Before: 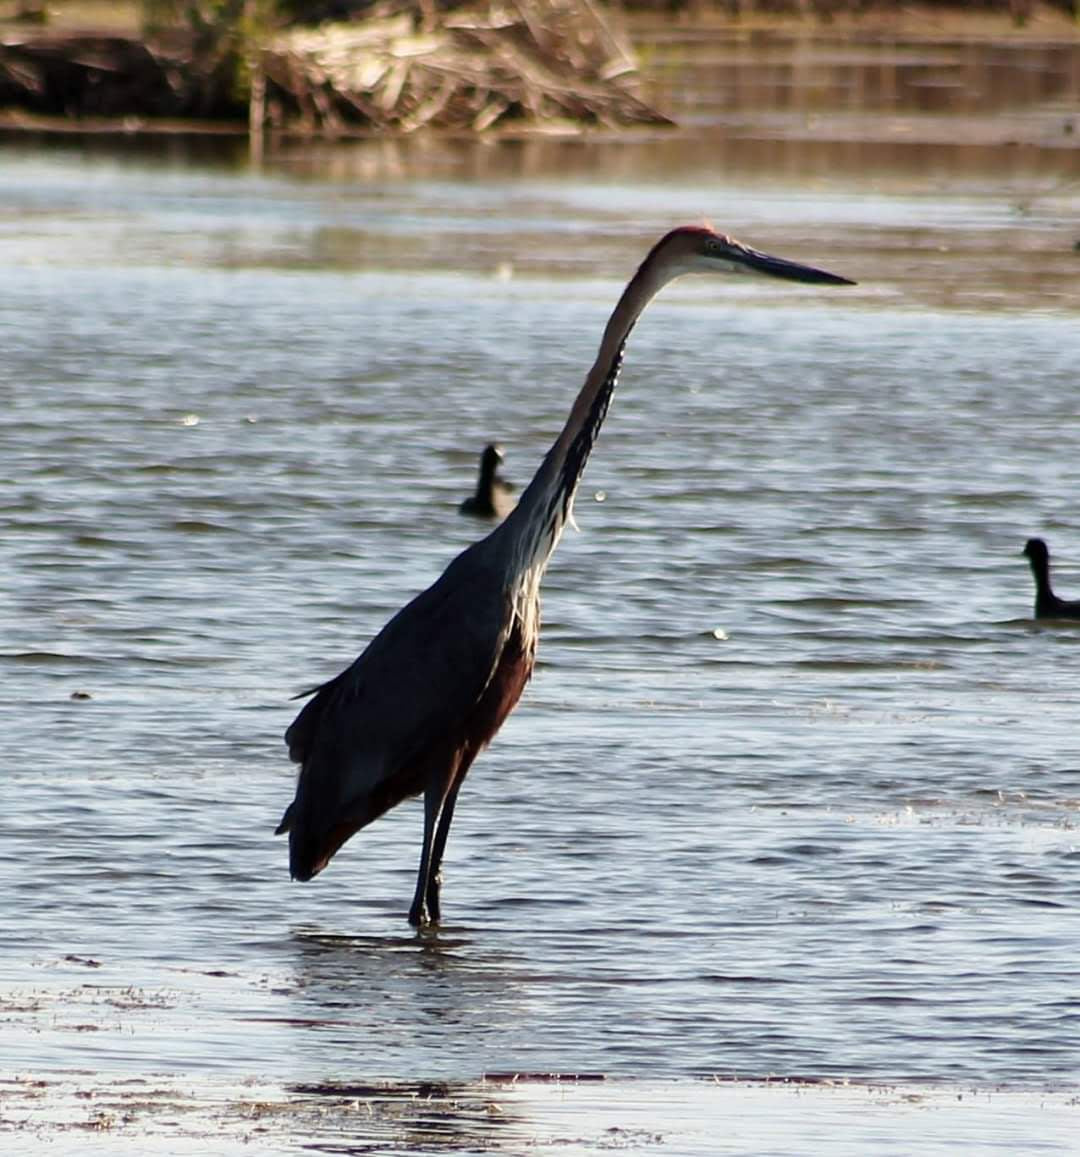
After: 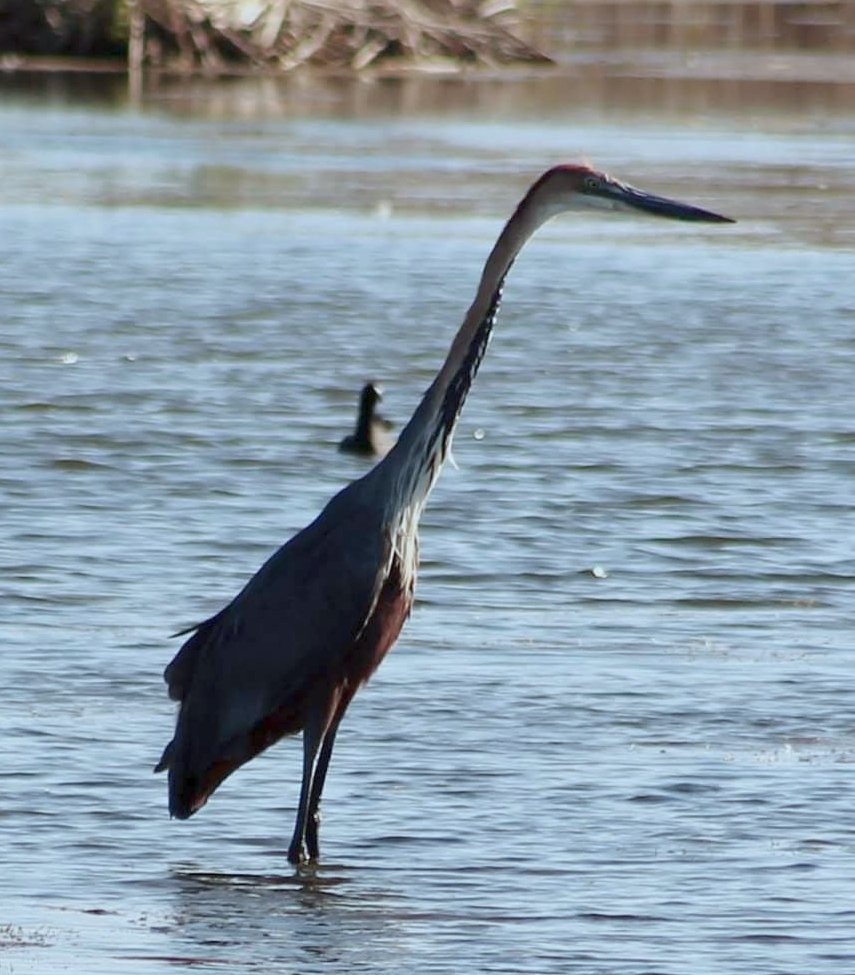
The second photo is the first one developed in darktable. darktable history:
color calibration: illuminant Planckian (black body), x 0.375, y 0.373, temperature 4117 K
color balance rgb: perceptual saturation grading › global saturation -27.94%, hue shift -2.27°, contrast -21.26%
exposure: exposure 0.29 EV, compensate highlight preservation false
crop: left 11.225%, top 5.381%, right 9.565%, bottom 10.314%
